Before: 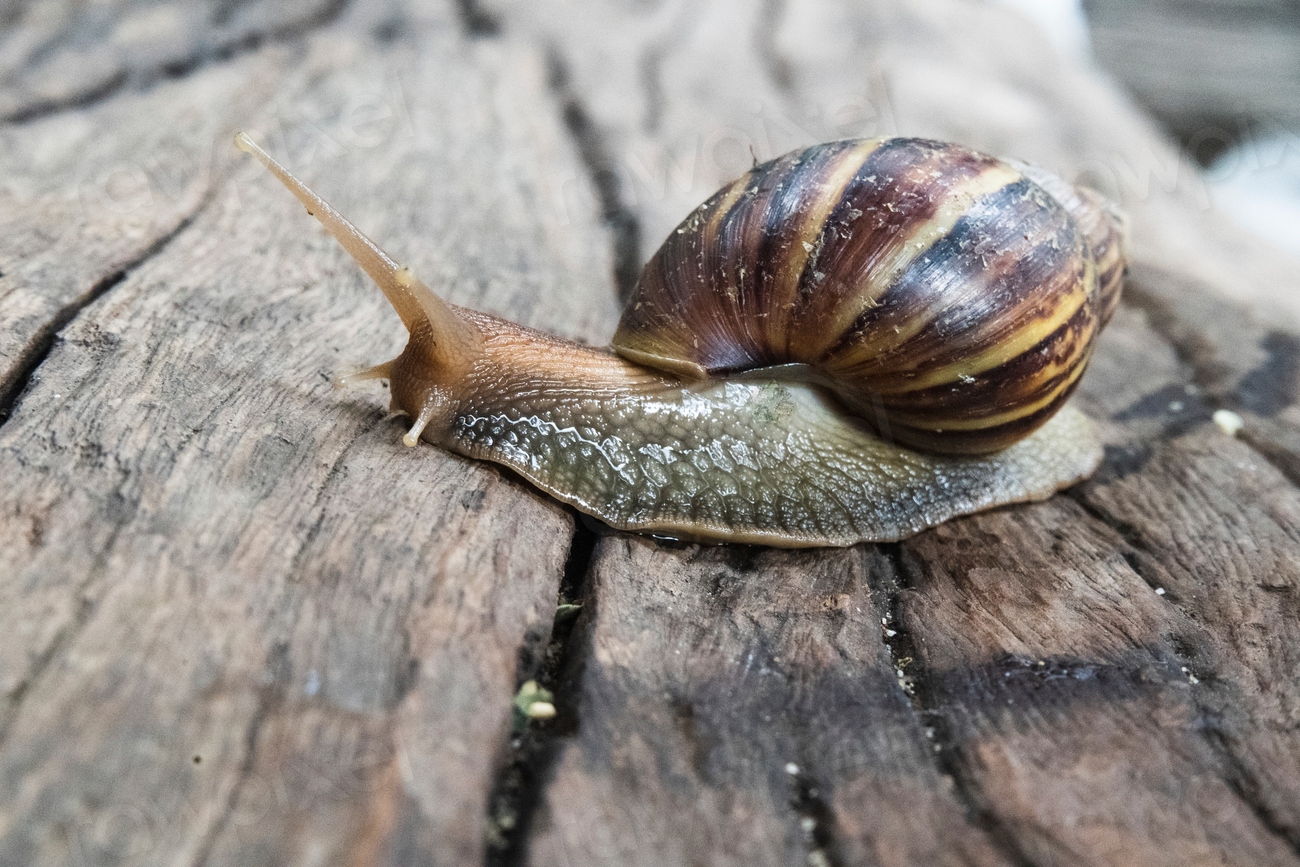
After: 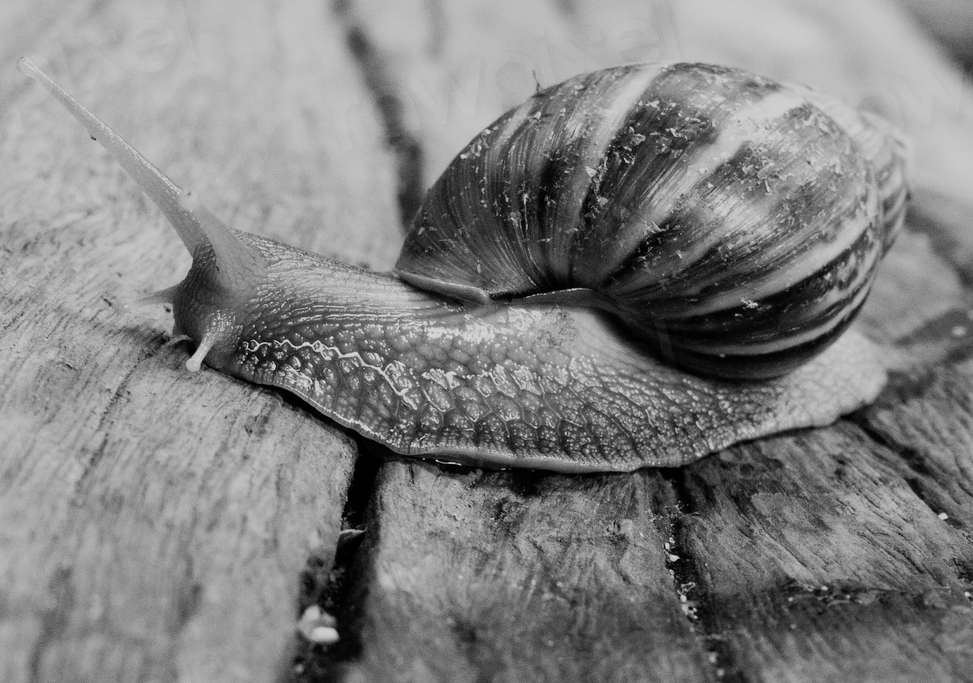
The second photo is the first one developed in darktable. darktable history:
filmic rgb: black relative exposure -7.65 EV, white relative exposure 4.56 EV, hardness 3.61, color science v6 (2022)
crop: left 16.768%, top 8.653%, right 8.362%, bottom 12.485%
monochrome: on, module defaults
